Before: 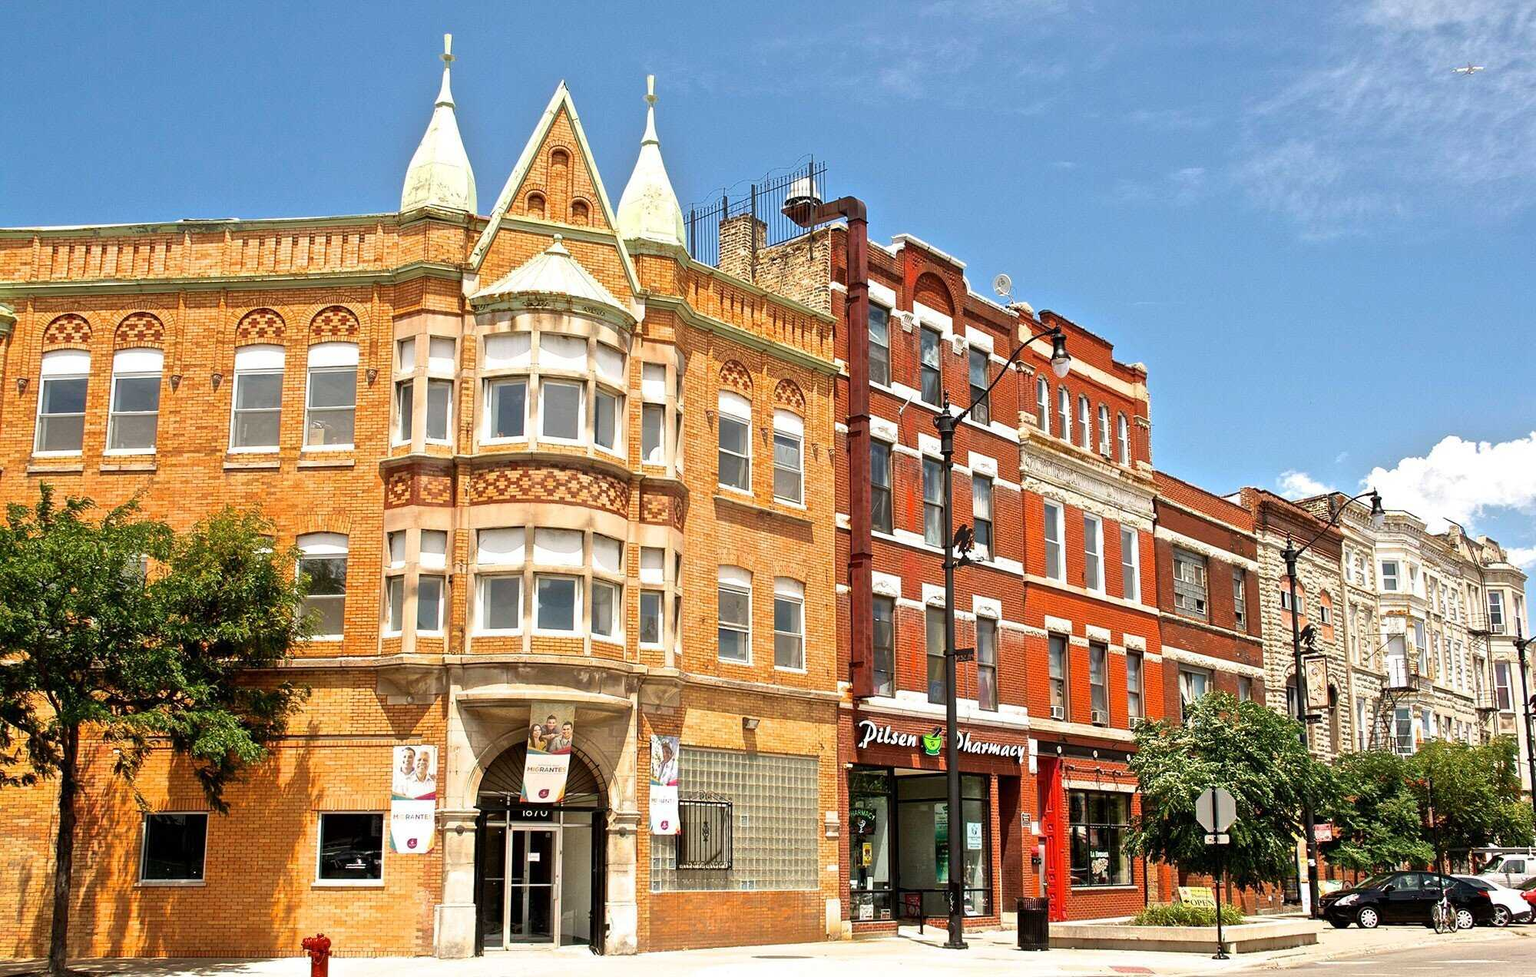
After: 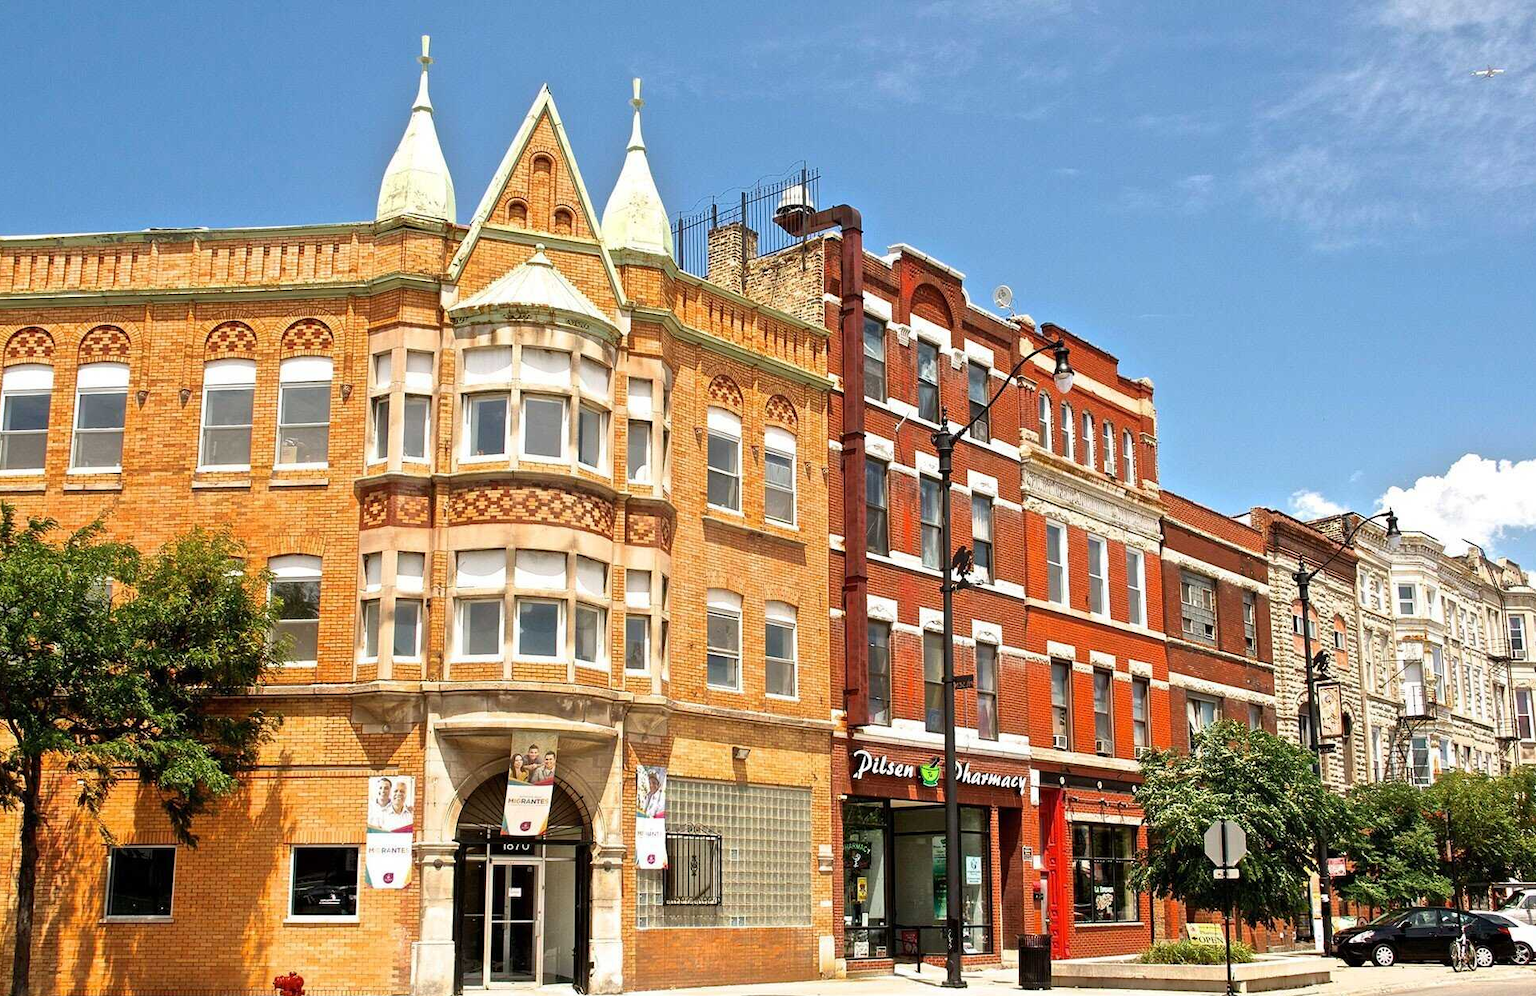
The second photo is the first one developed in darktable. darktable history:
crop and rotate: left 2.587%, right 1.346%, bottom 2.022%
exposure: compensate highlight preservation false
